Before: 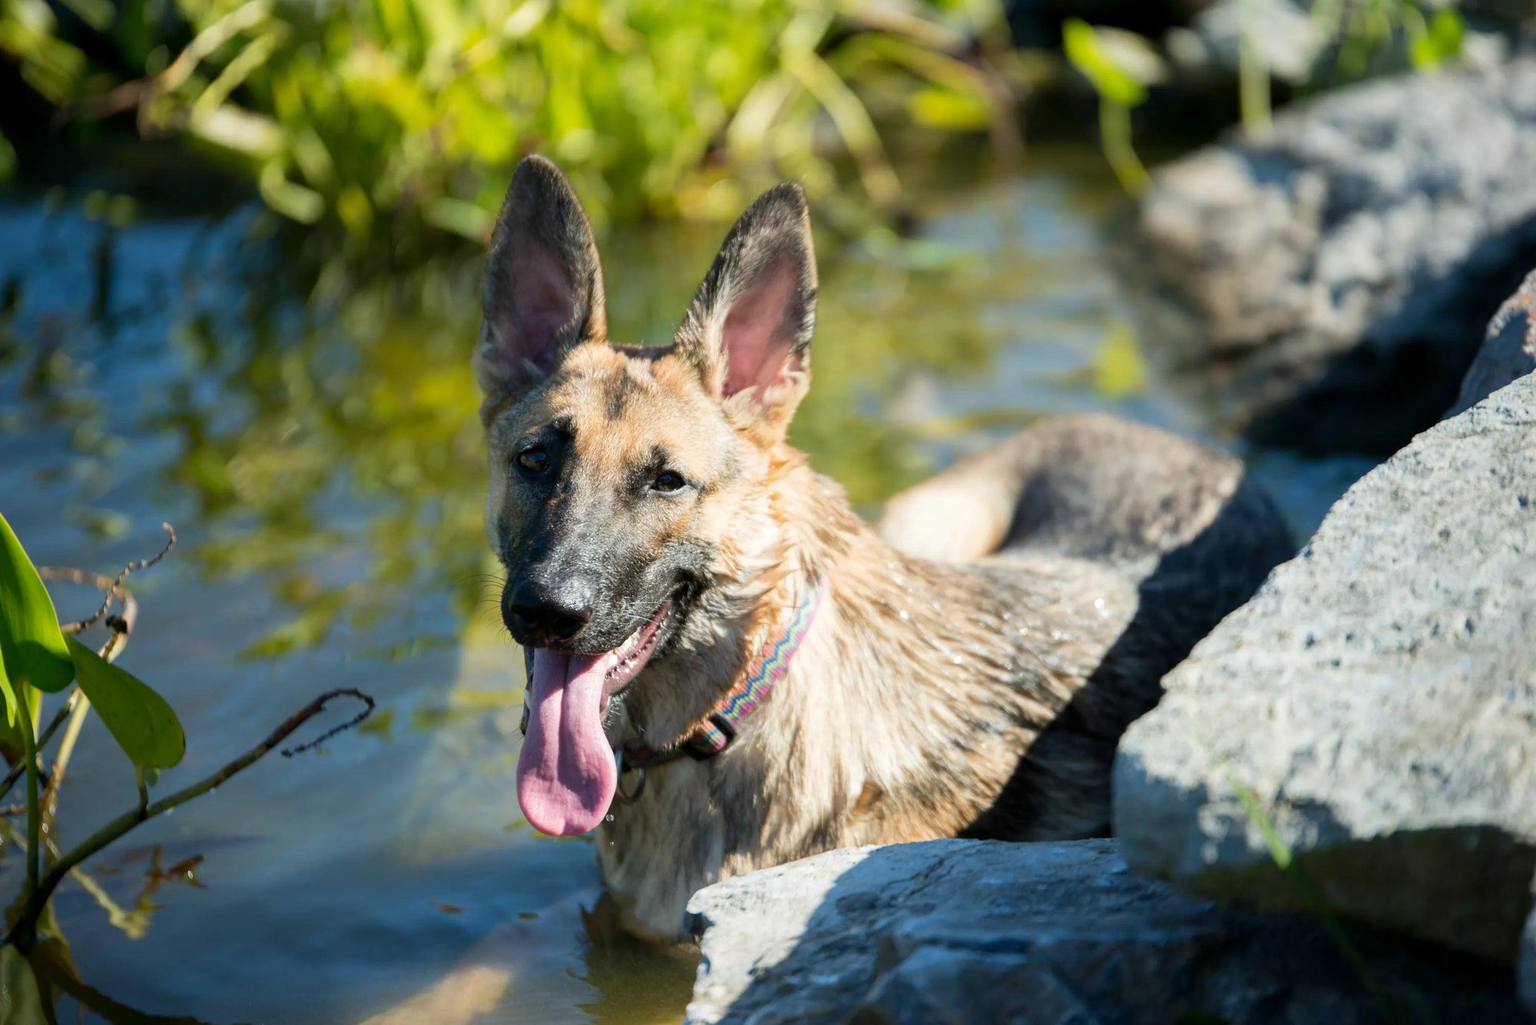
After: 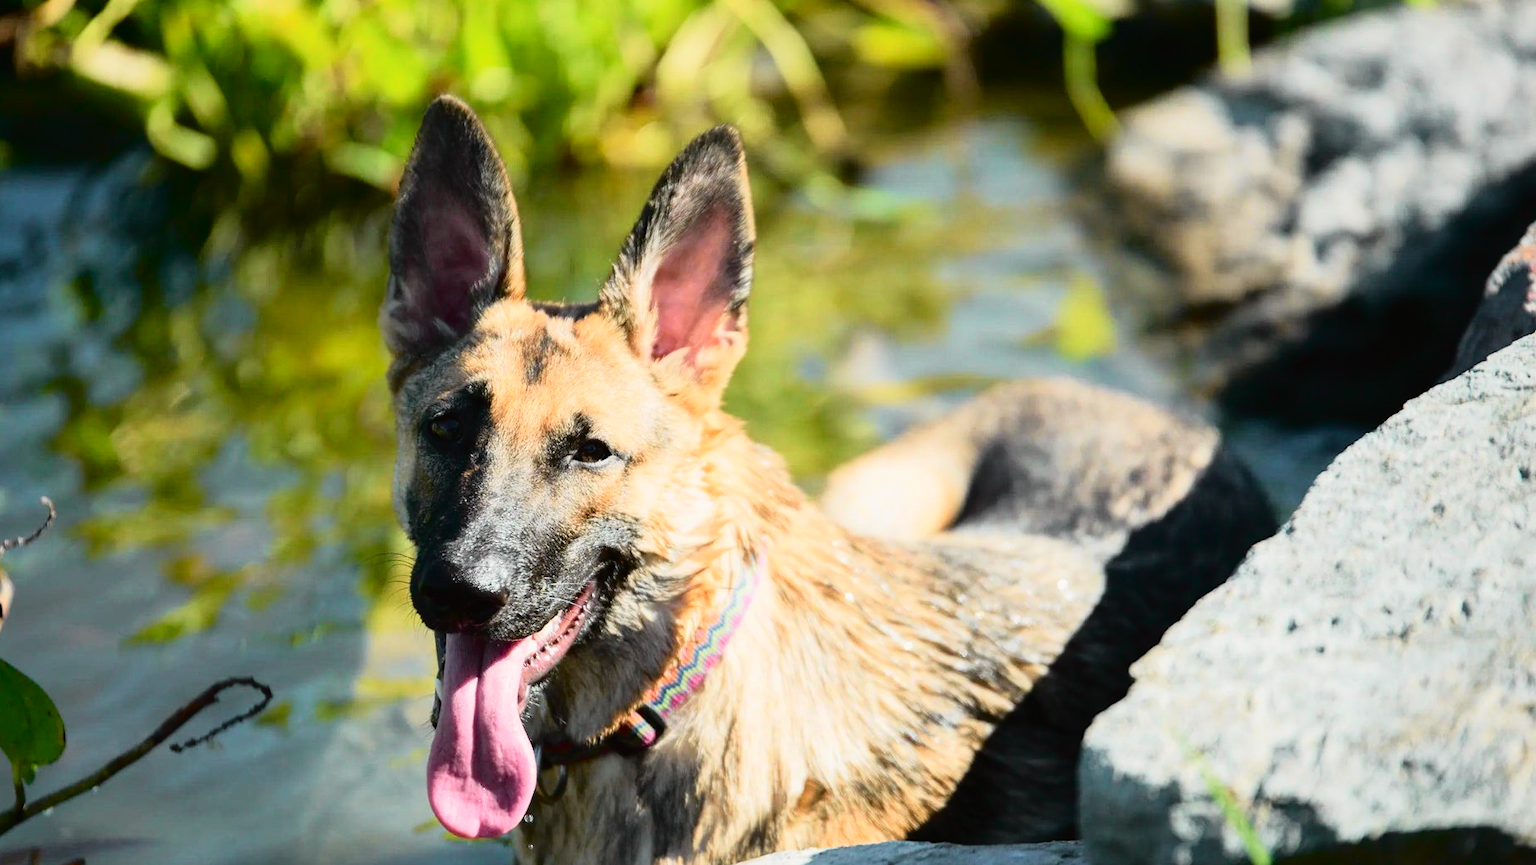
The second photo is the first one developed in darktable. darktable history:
crop: left 8.155%, top 6.611%, bottom 15.385%
tone curve: curves: ch0 [(0, 0.014) (0.17, 0.099) (0.398, 0.423) (0.725, 0.828) (0.872, 0.918) (1, 0.981)]; ch1 [(0, 0) (0.402, 0.36) (0.489, 0.491) (0.5, 0.503) (0.515, 0.52) (0.545, 0.572) (0.615, 0.662) (0.701, 0.725) (1, 1)]; ch2 [(0, 0) (0.42, 0.458) (0.485, 0.499) (0.503, 0.503) (0.531, 0.542) (0.561, 0.594) (0.644, 0.694) (0.717, 0.753) (1, 0.991)], color space Lab, independent channels
